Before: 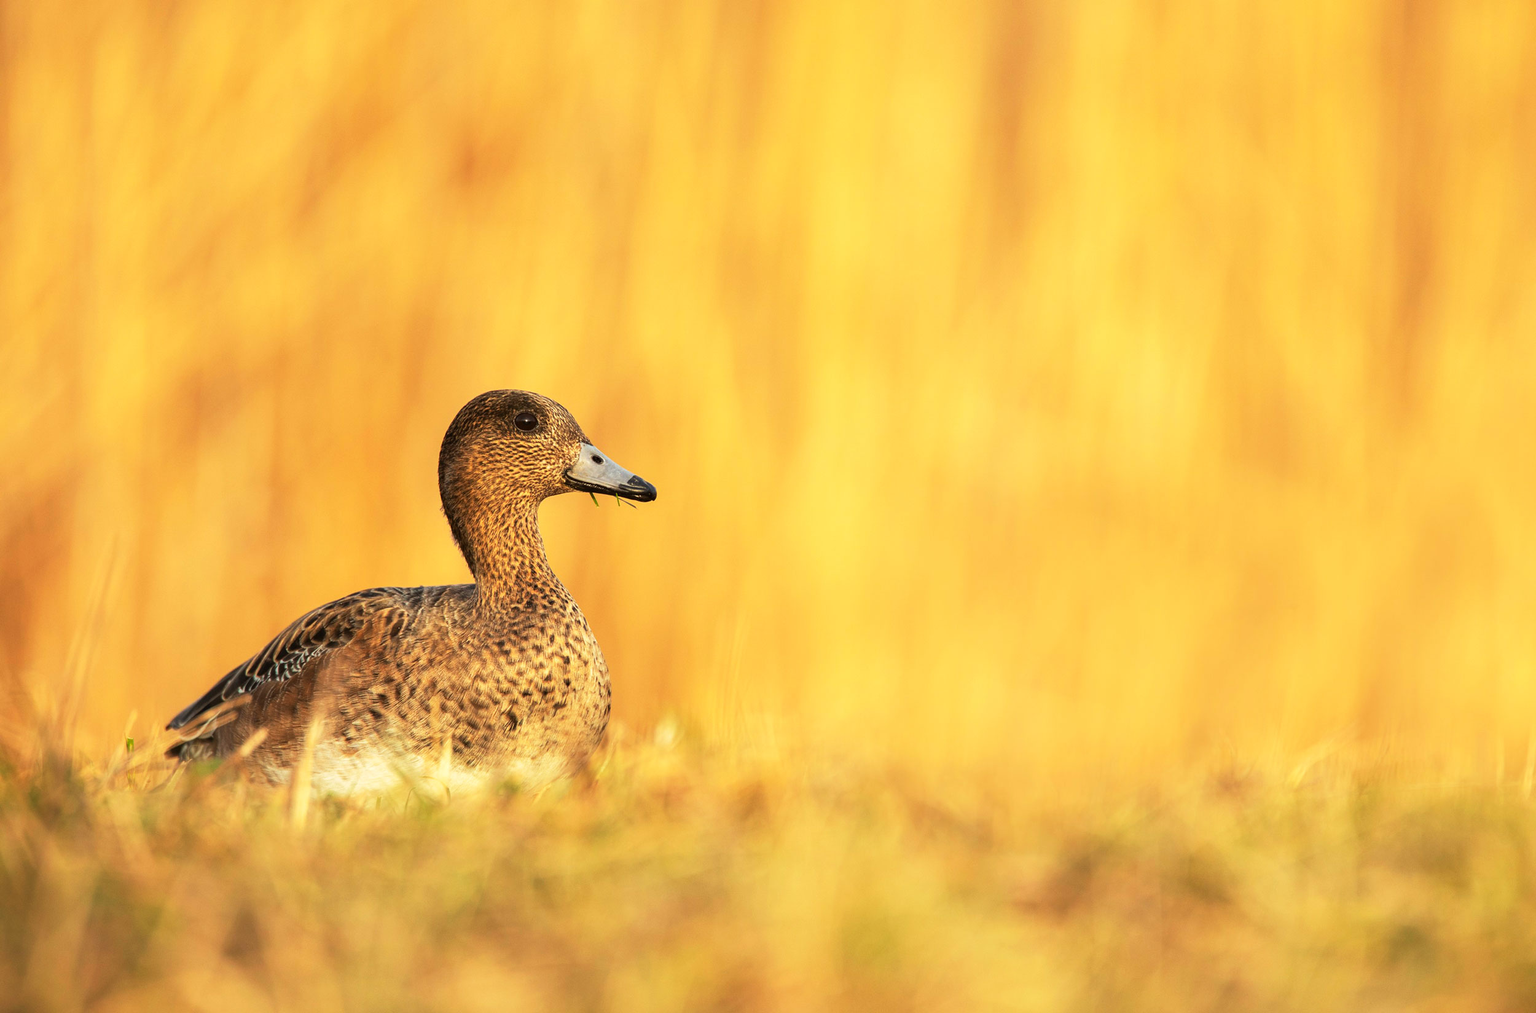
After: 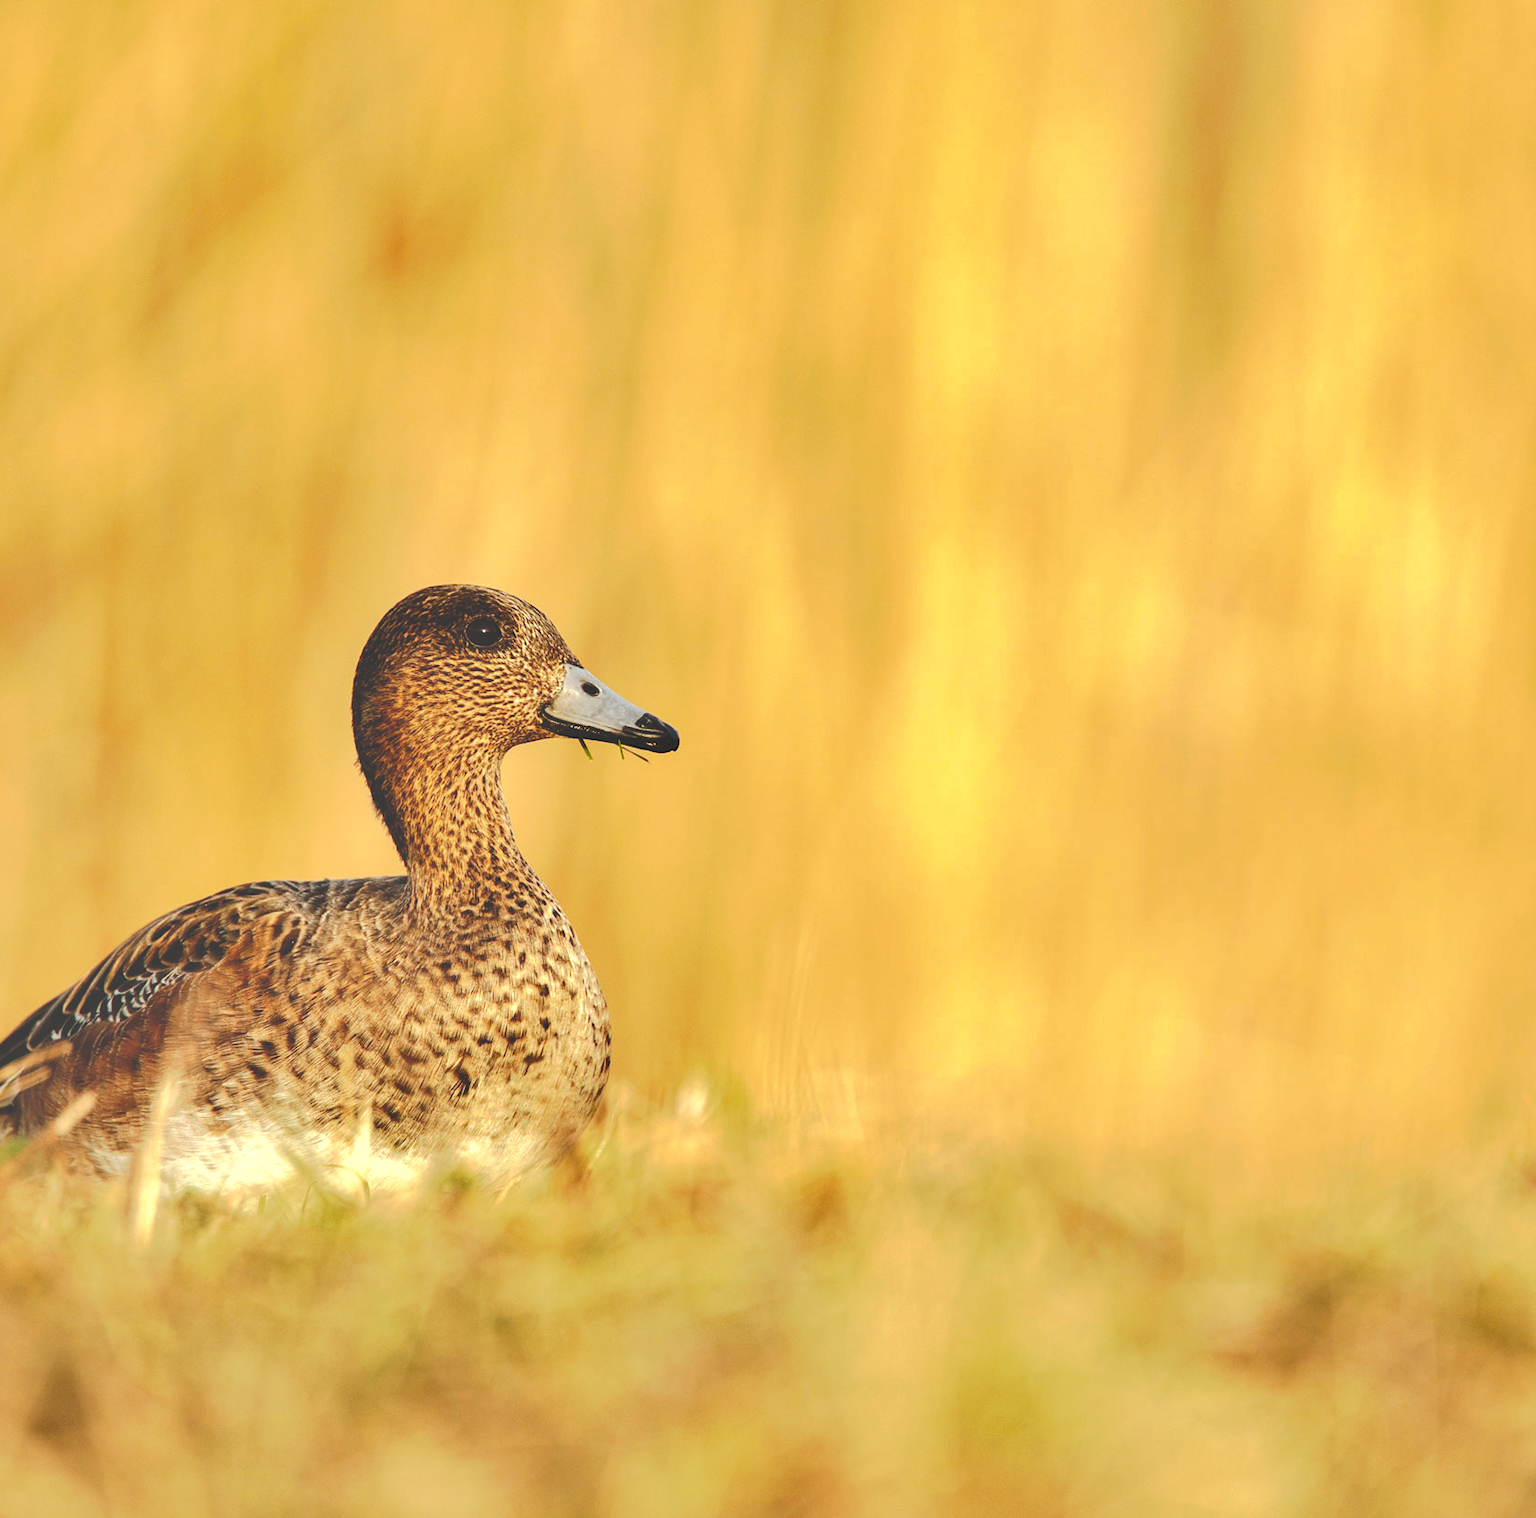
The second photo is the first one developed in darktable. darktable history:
crop and rotate: left 13.333%, right 20.01%
exposure: exposure 0.202 EV, compensate exposure bias true, compensate highlight preservation false
shadows and highlights: white point adjustment 0.966, soften with gaussian
tone curve: curves: ch0 [(0, 0) (0.003, 0.272) (0.011, 0.275) (0.025, 0.275) (0.044, 0.278) (0.069, 0.282) (0.1, 0.284) (0.136, 0.287) (0.177, 0.294) (0.224, 0.314) (0.277, 0.347) (0.335, 0.403) (0.399, 0.473) (0.468, 0.552) (0.543, 0.622) (0.623, 0.69) (0.709, 0.756) (0.801, 0.818) (0.898, 0.865) (1, 1)], preserve colors none
